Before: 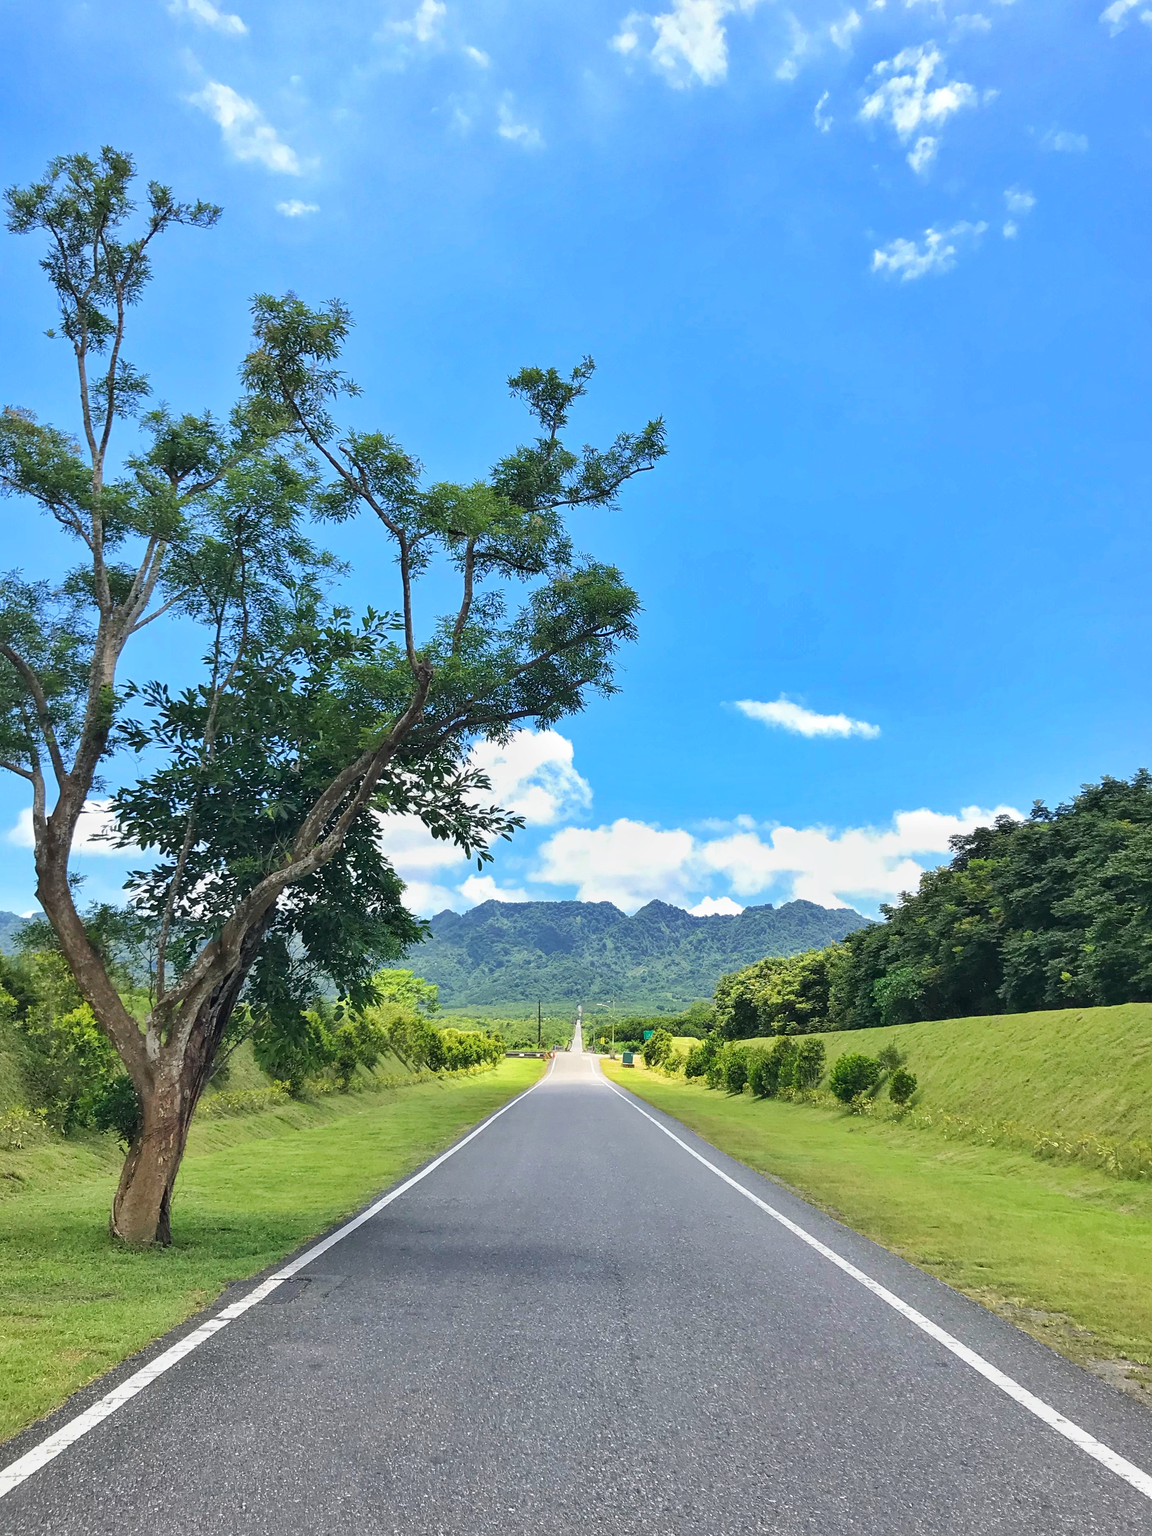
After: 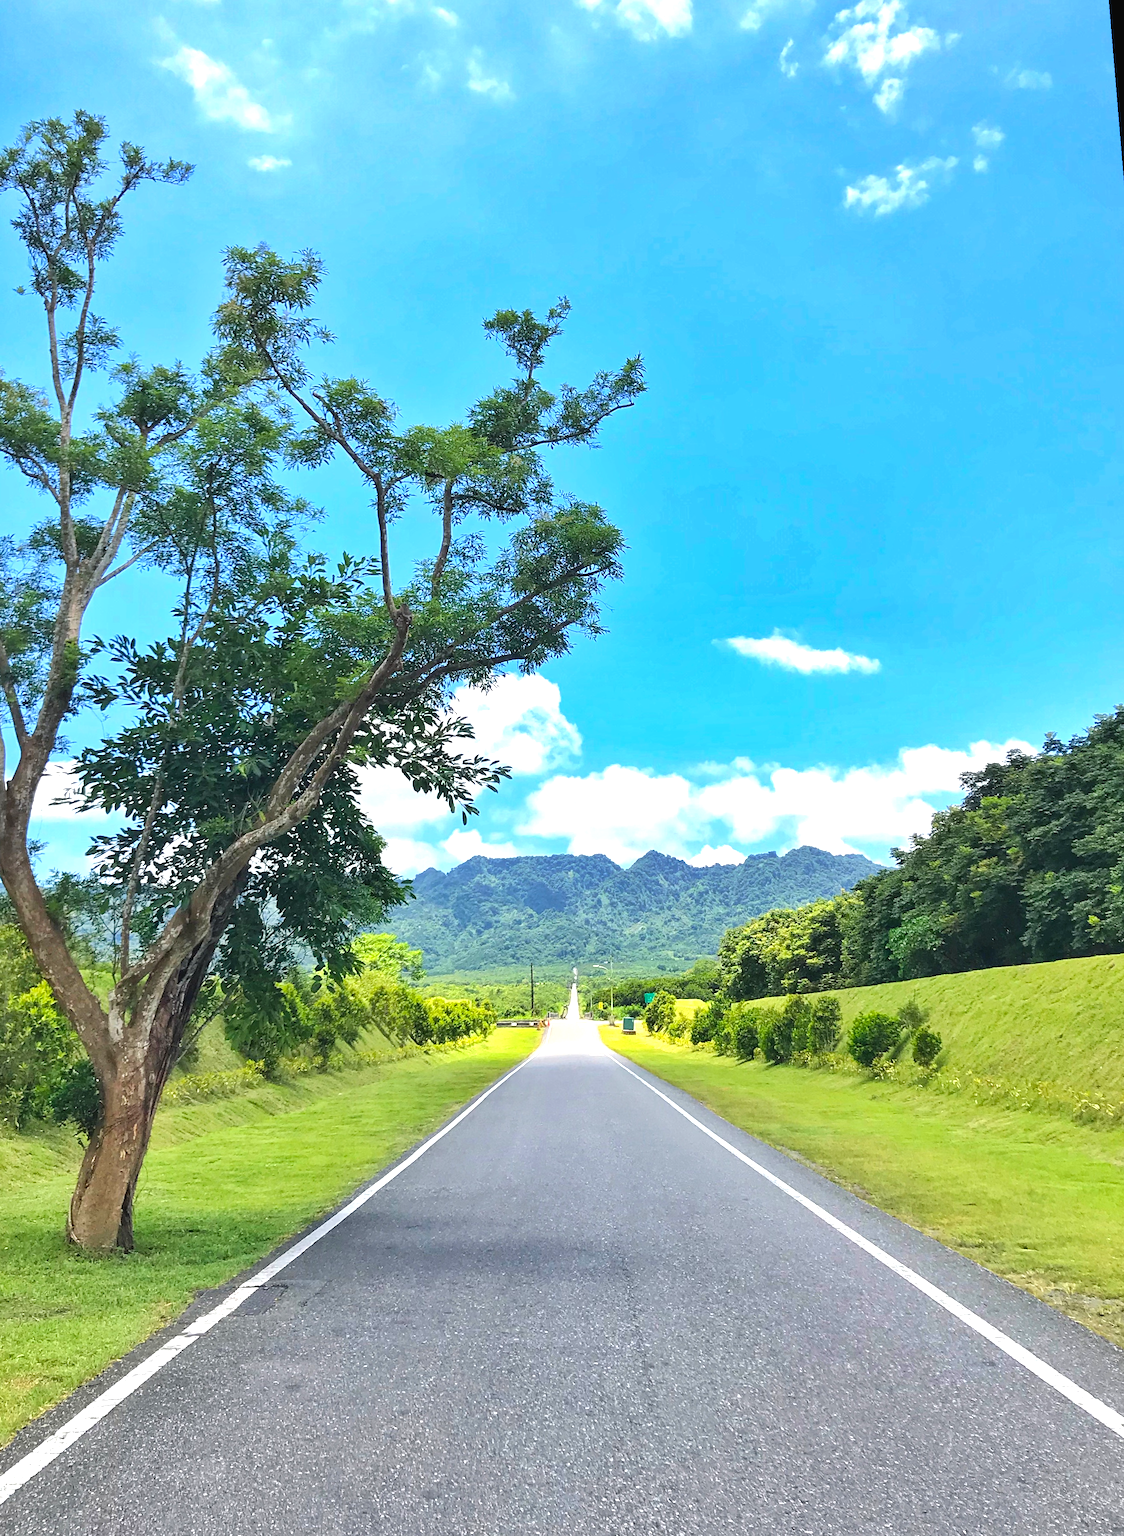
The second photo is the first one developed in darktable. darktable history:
exposure: black level correction -0.002, exposure 0.54 EV, compensate highlight preservation false
color balance rgb: perceptual saturation grading › global saturation 10%, global vibrance 10%
rotate and perspective: rotation -1.68°, lens shift (vertical) -0.146, crop left 0.049, crop right 0.912, crop top 0.032, crop bottom 0.96
